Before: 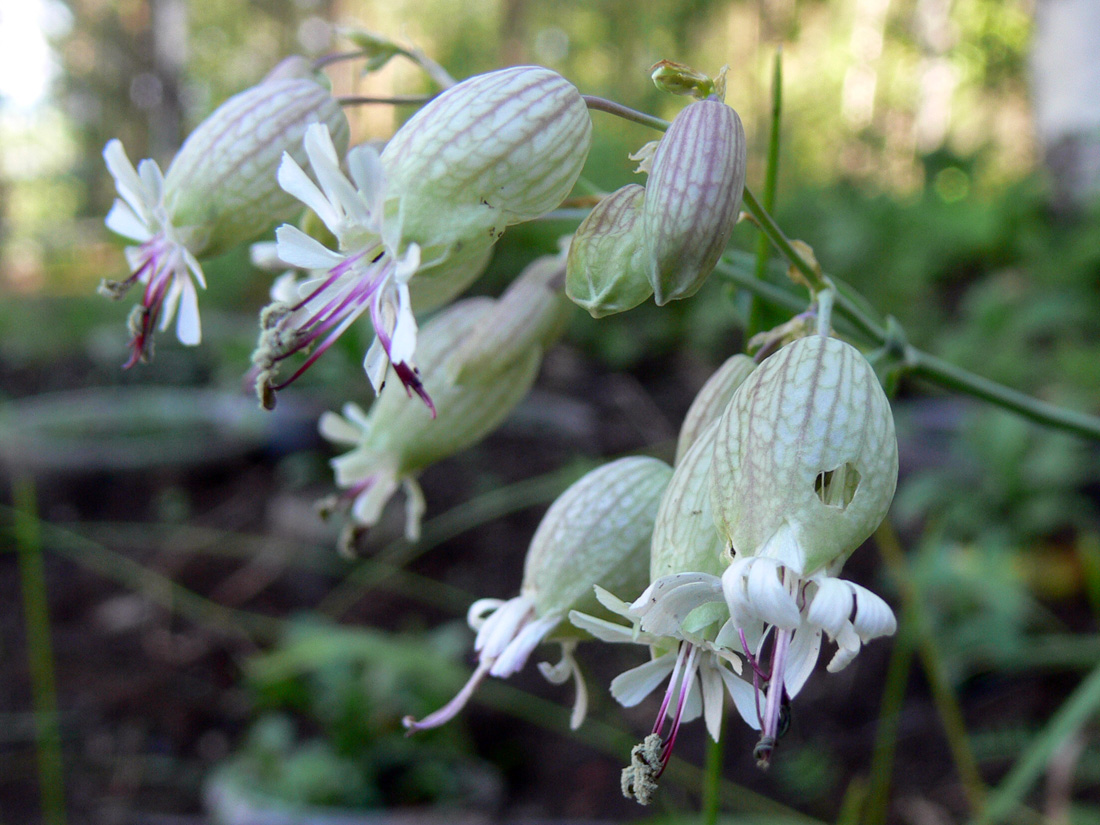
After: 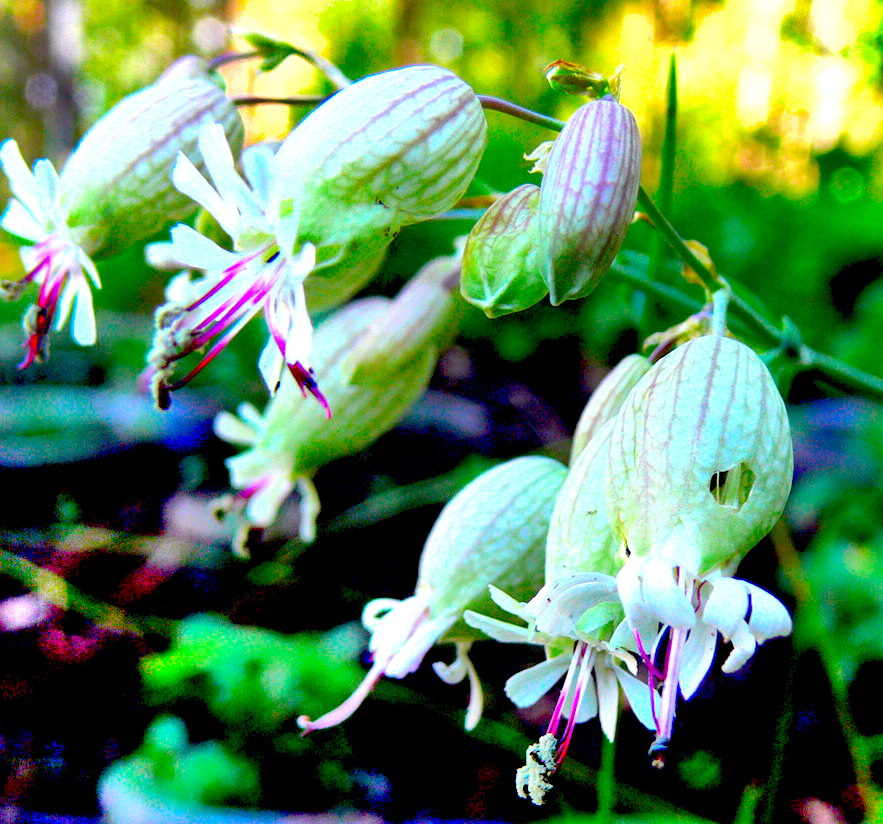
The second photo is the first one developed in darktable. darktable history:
color correction: highlights b* 0.023, saturation 2.14
crop and rotate: left 9.575%, right 10.147%
shadows and highlights: low approximation 0.01, soften with gaussian
exposure: black level correction 0.034, exposure 0.909 EV, compensate highlight preservation false
